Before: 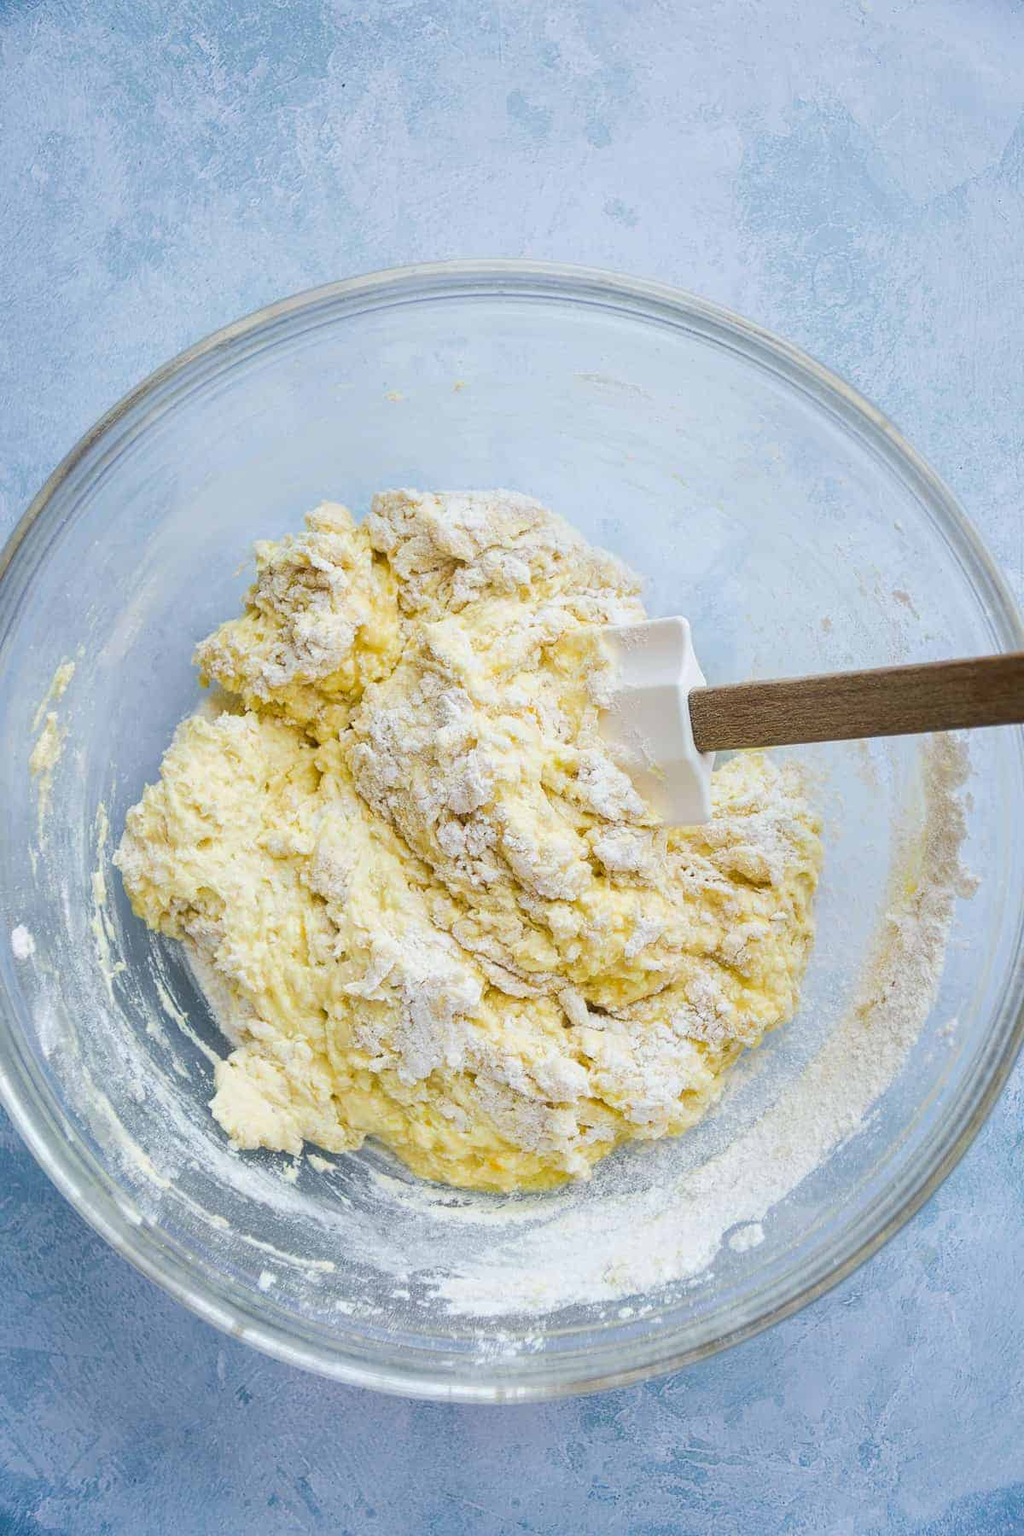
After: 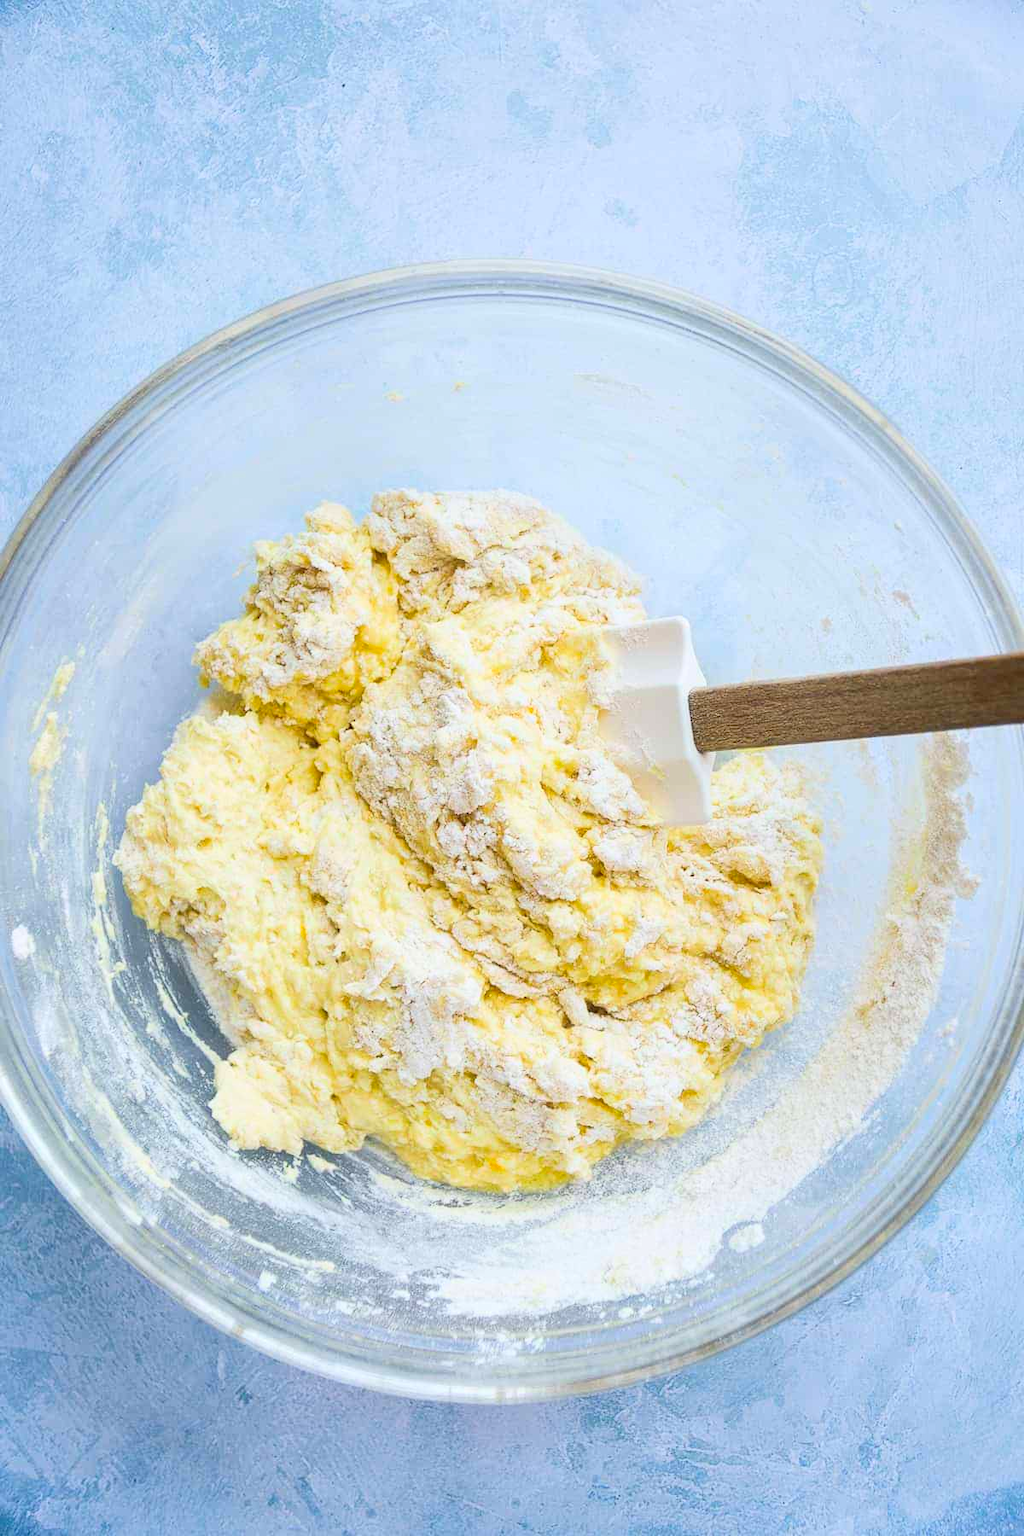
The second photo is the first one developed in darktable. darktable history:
shadows and highlights: shadows 25.72, highlights -24.93
base curve: curves: ch0 [(0, 0) (0.989, 0.992)], preserve colors none
contrast brightness saturation: contrast 0.196, brightness 0.169, saturation 0.217
